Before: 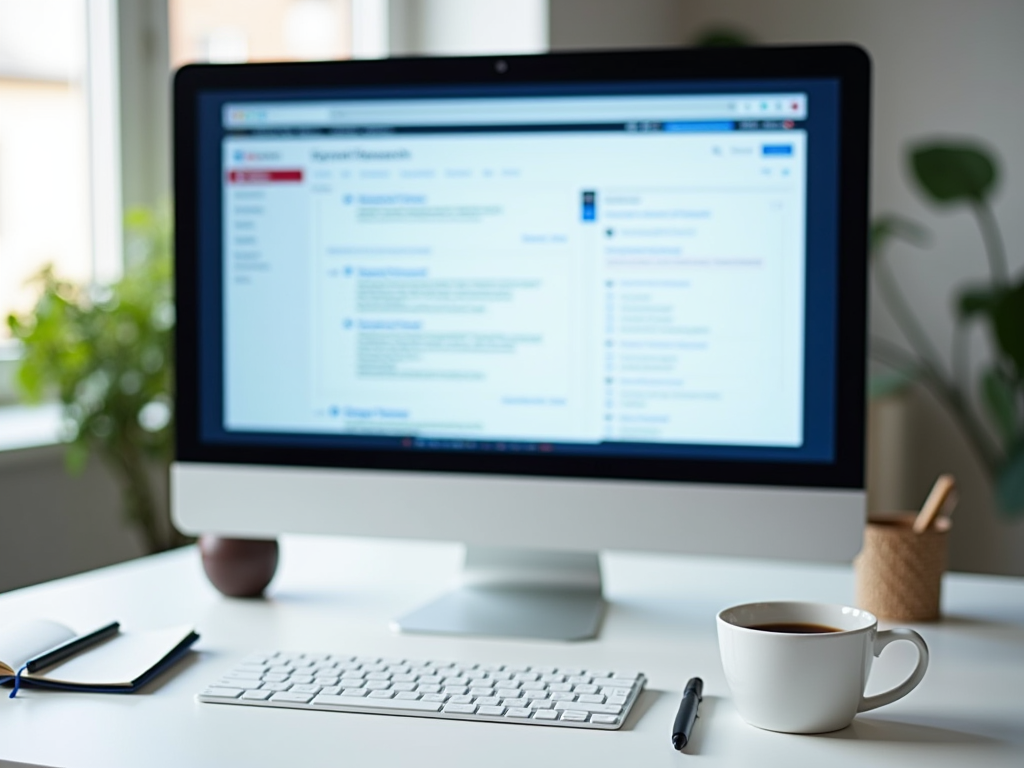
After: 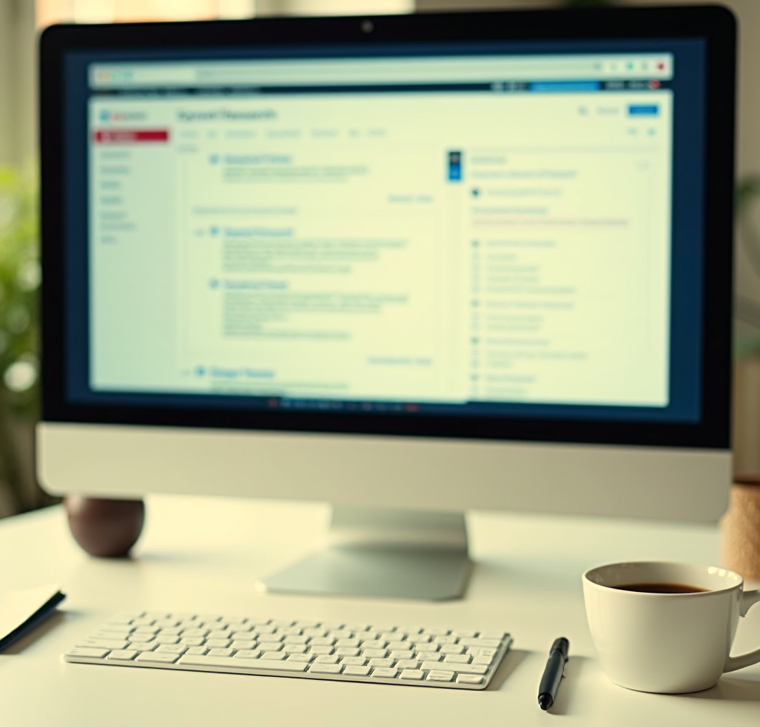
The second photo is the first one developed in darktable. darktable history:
white balance: red 1.08, blue 0.791
crop and rotate: left 13.15%, top 5.251%, right 12.609%
